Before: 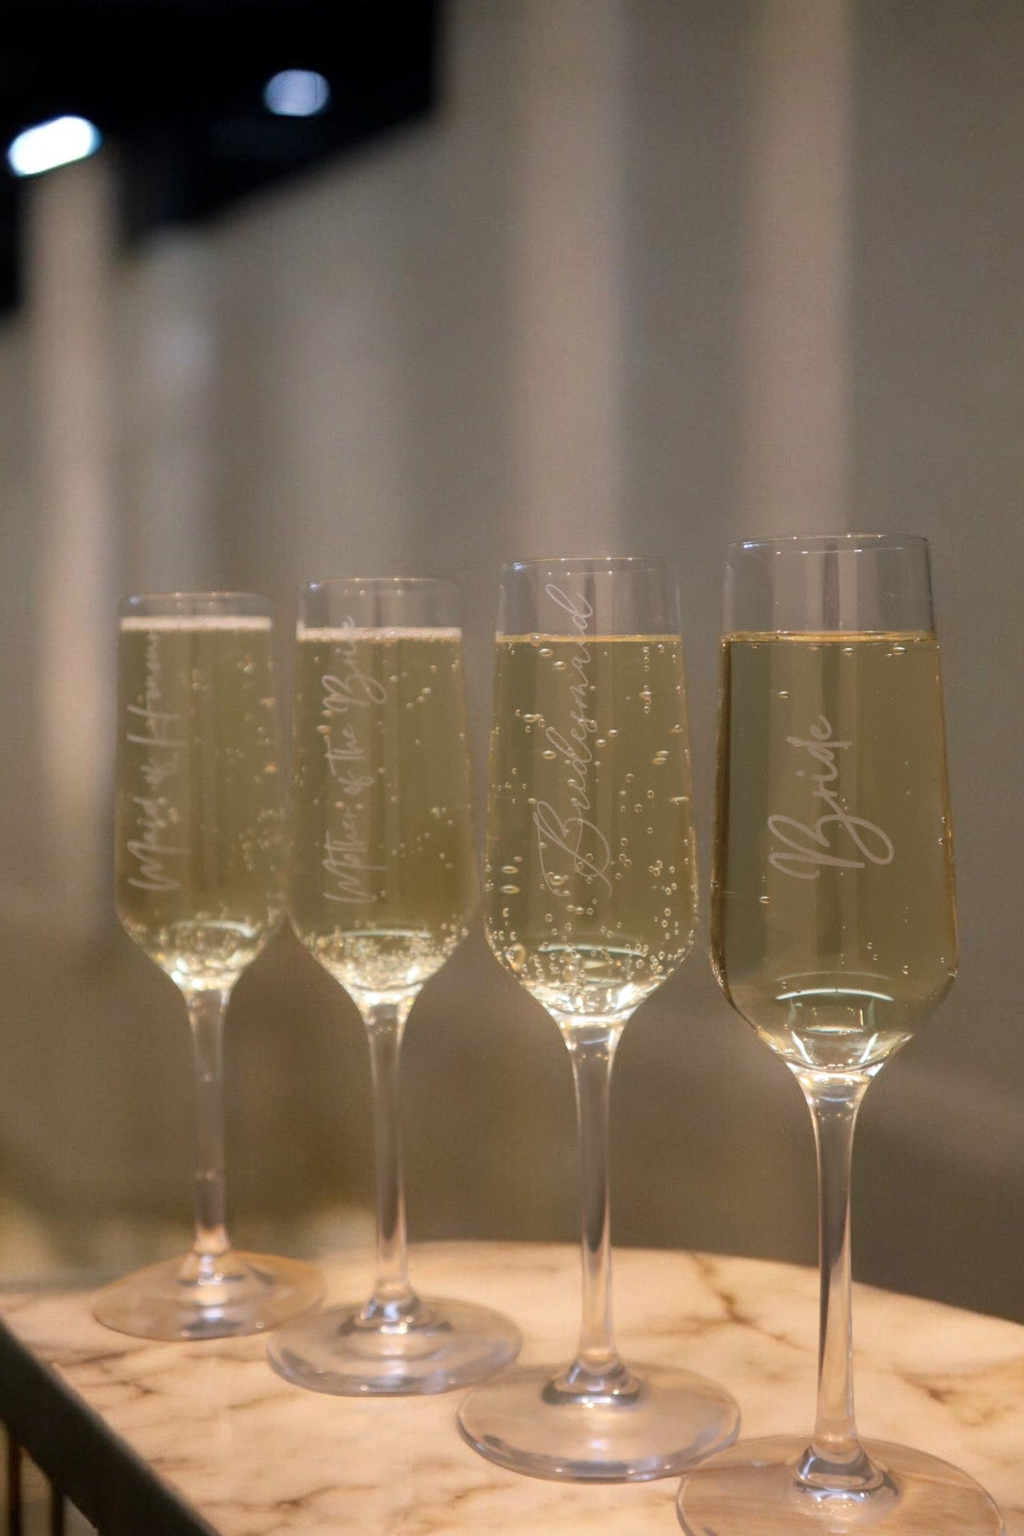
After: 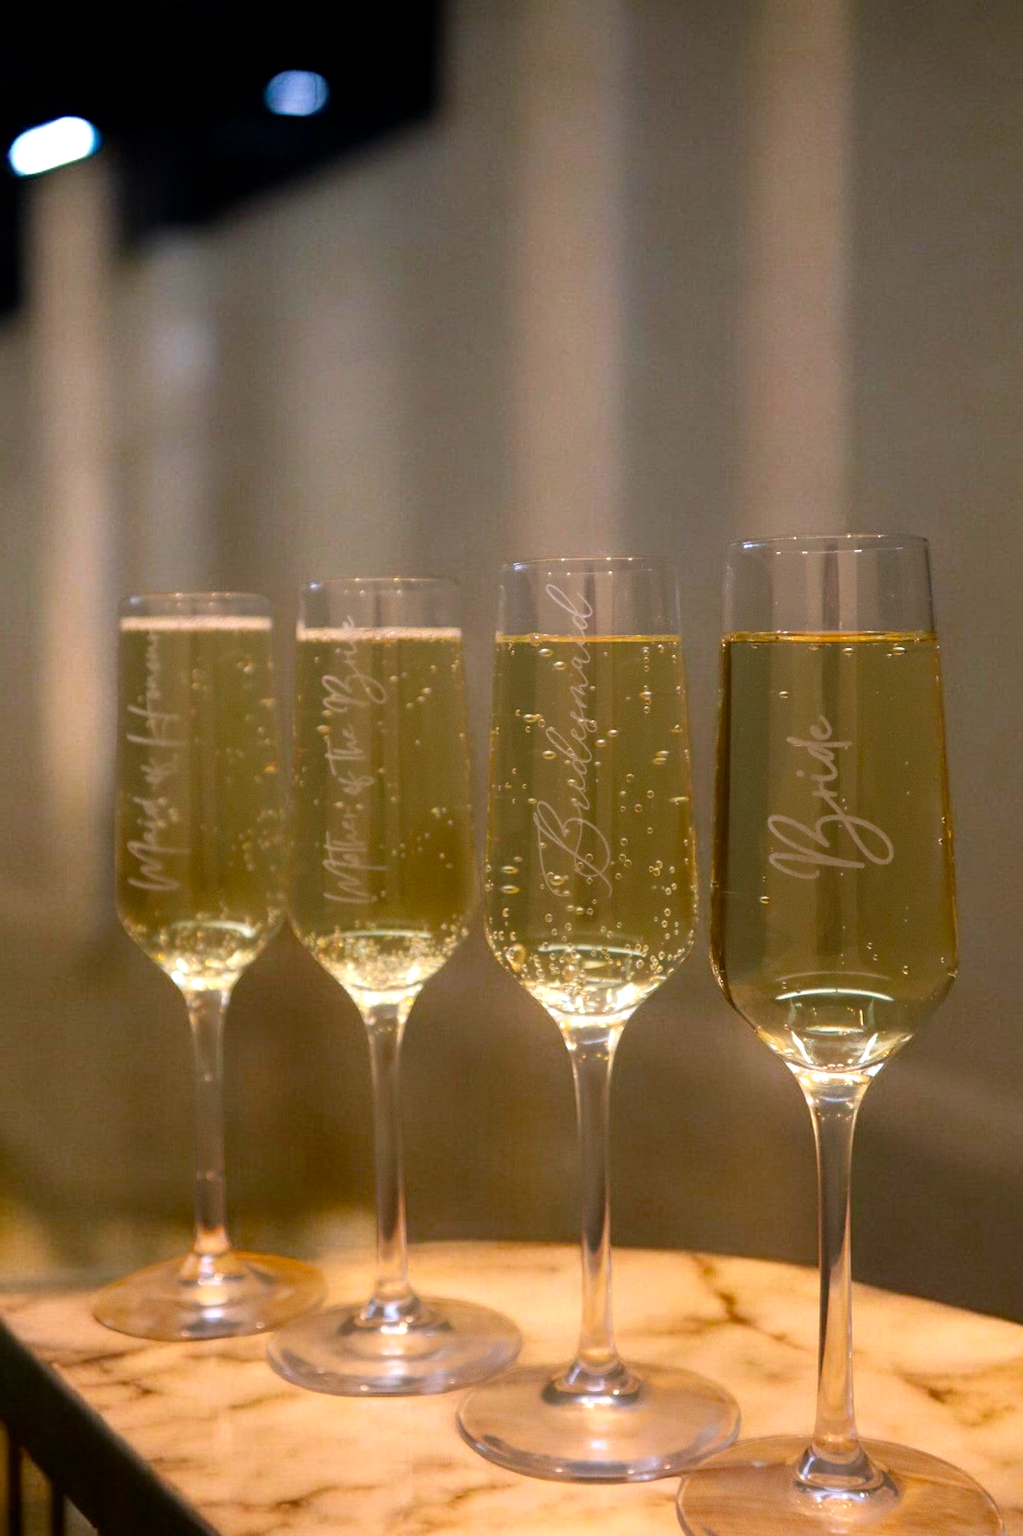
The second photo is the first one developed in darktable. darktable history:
color balance rgb: power › hue 329.89°, highlights gain › chroma 0.108%, highlights gain › hue 329.67°, perceptual saturation grading › global saturation 19.936%, global vibrance 9.491%, contrast 15.649%, saturation formula JzAzBz (2021)
contrast brightness saturation: contrast 0.083, saturation 0.201
